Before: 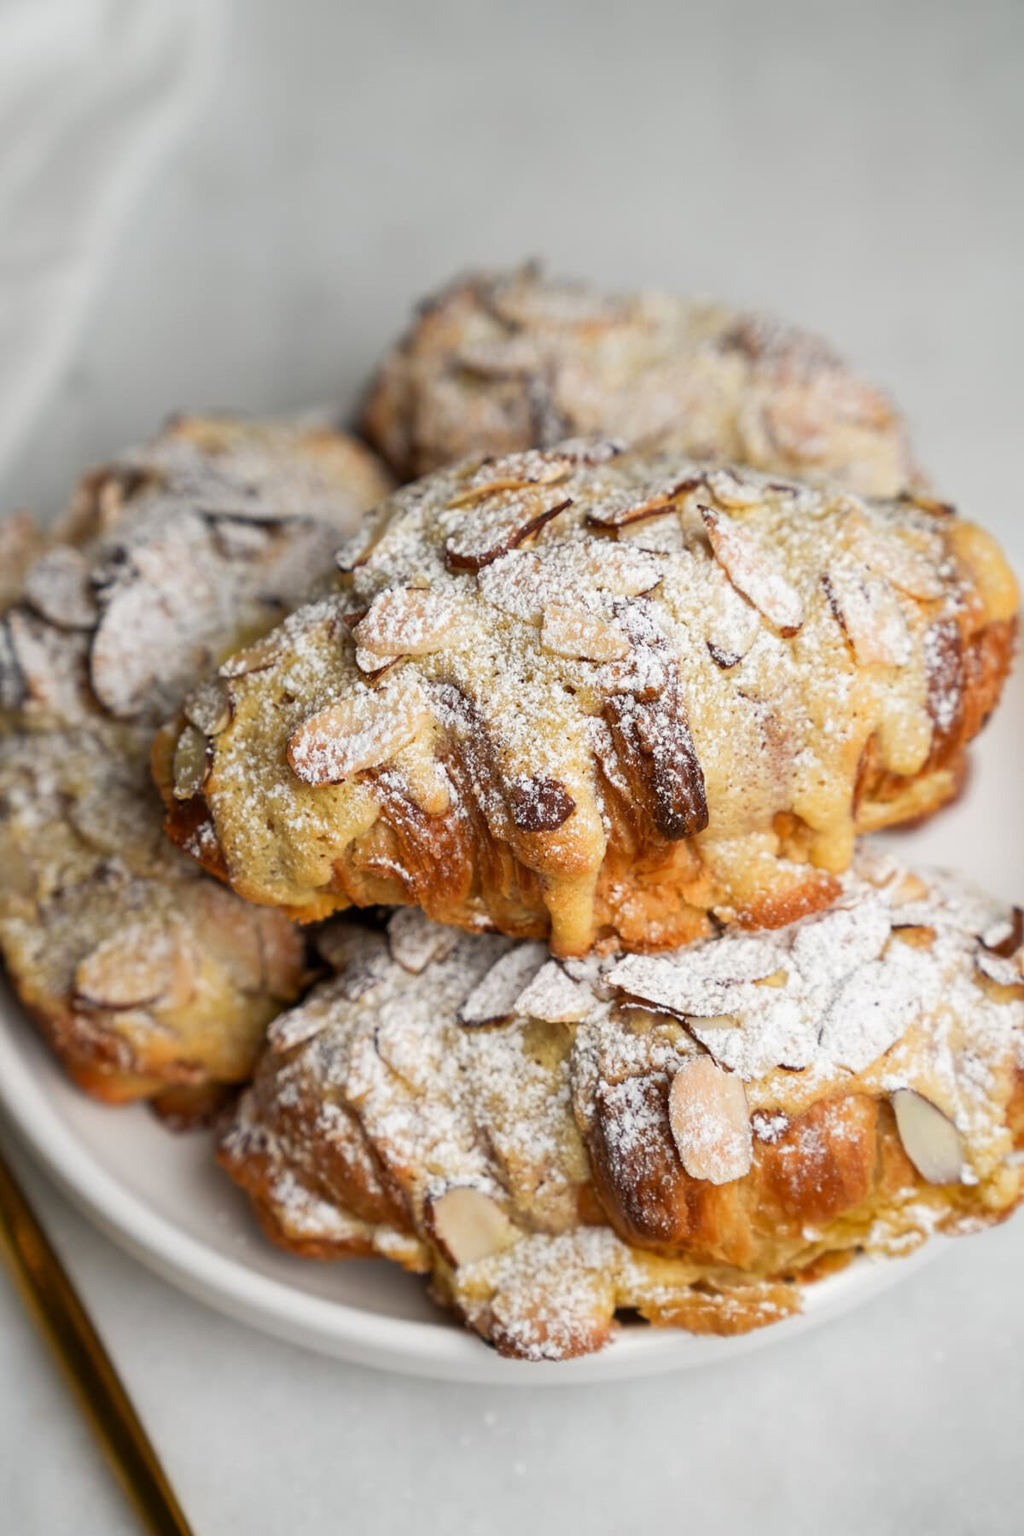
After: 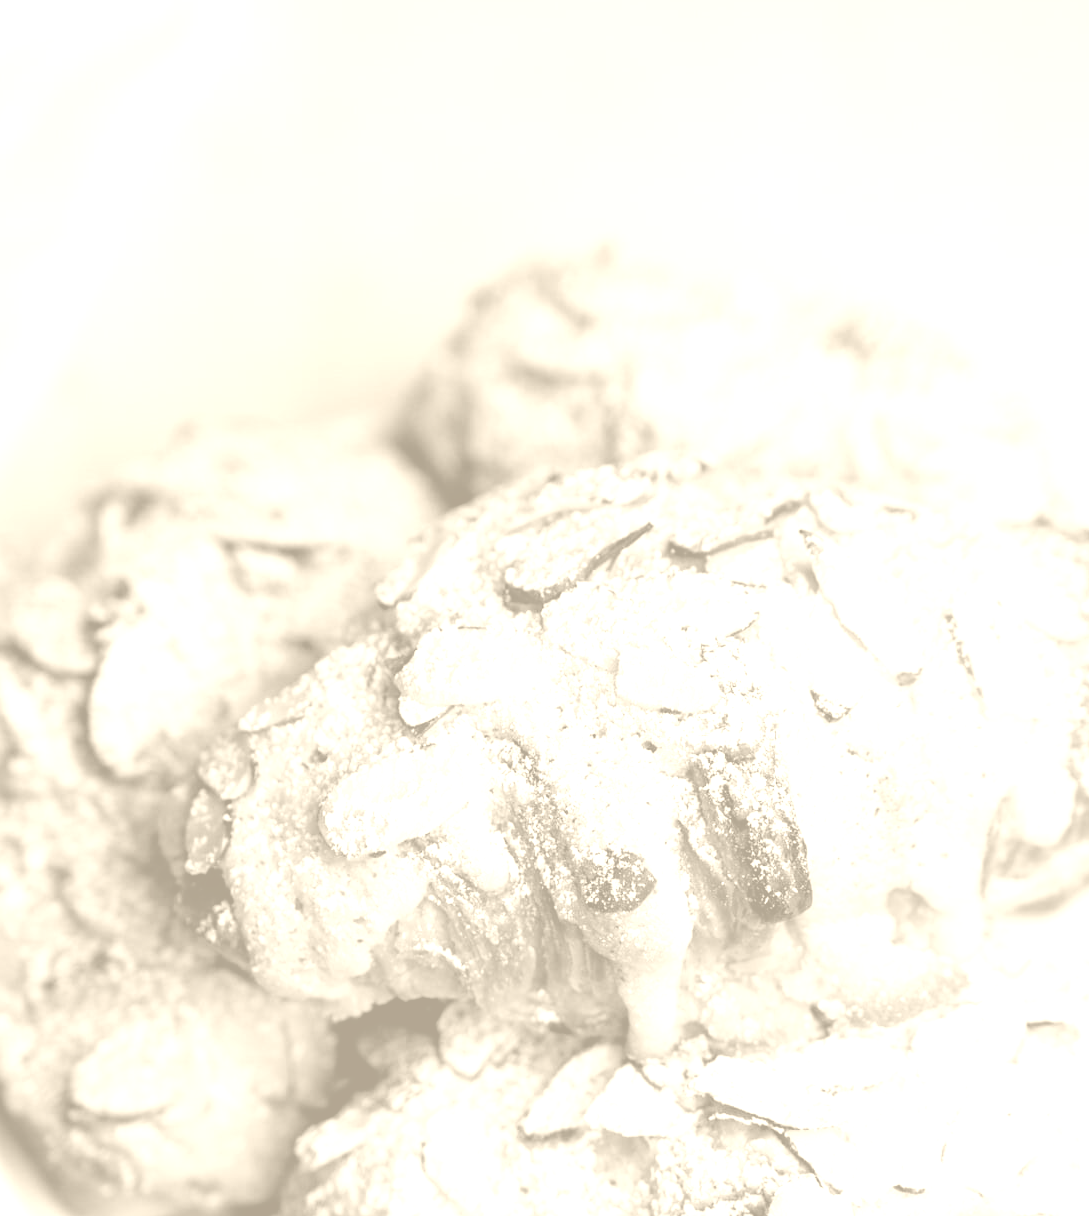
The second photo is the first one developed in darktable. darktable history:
crop: left 1.509%, top 3.452%, right 7.696%, bottom 28.452%
color correction: highlights a* -4.98, highlights b* -3.76, shadows a* 3.83, shadows b* 4.08
colorize: hue 36°, saturation 71%, lightness 80.79%
contrast brightness saturation: contrast 0.1, saturation -0.36
filmic rgb: white relative exposure 3.85 EV, hardness 4.3
color balance: contrast 10%
exposure: black level correction 0.01, exposure 0.014 EV, compensate highlight preservation false
